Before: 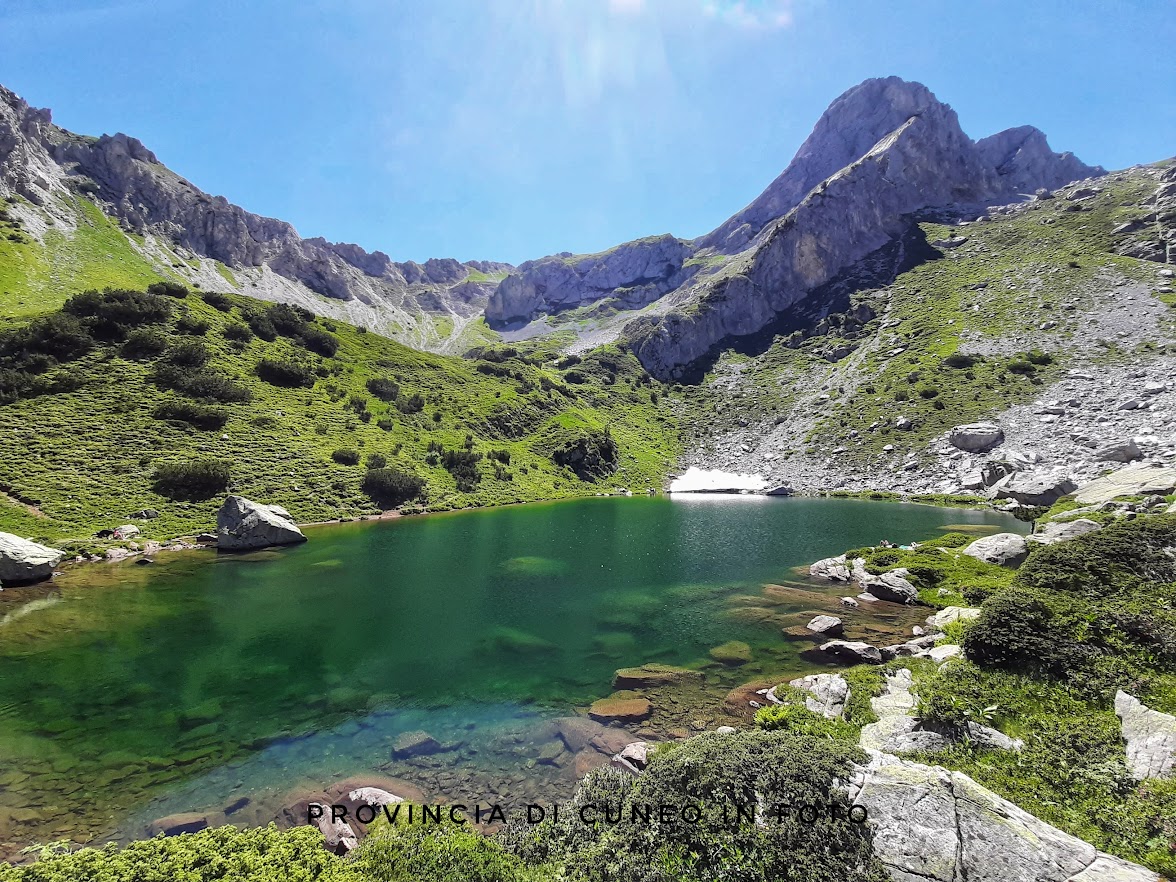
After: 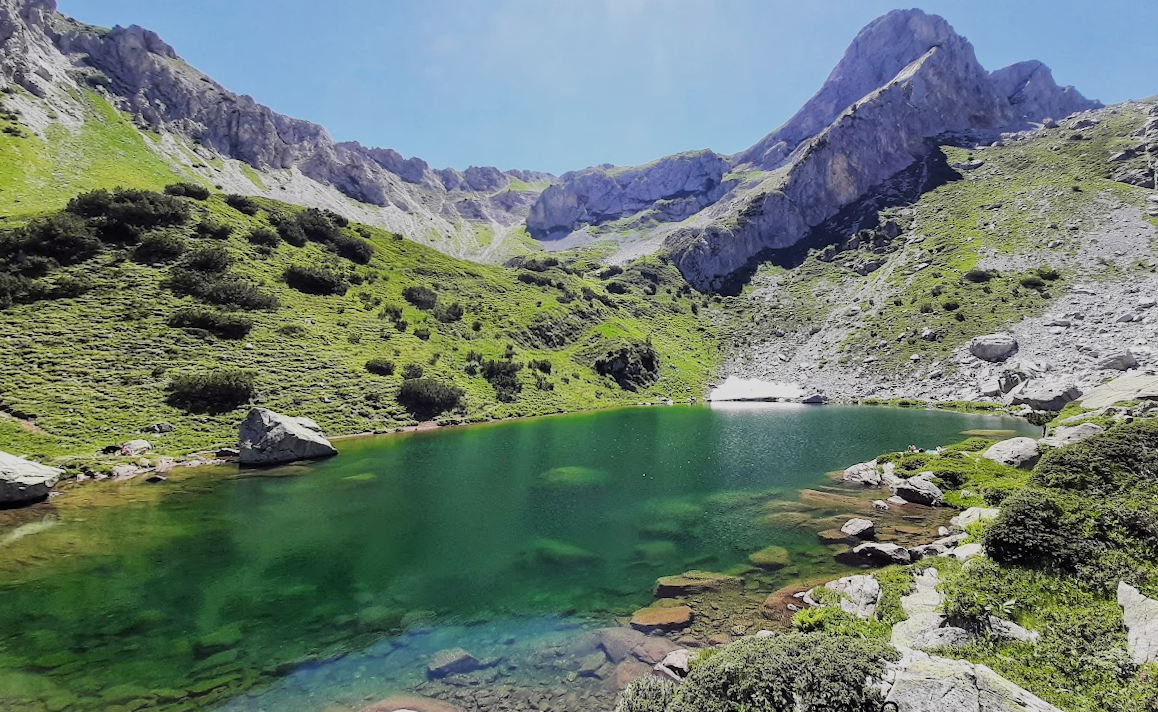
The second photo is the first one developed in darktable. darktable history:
filmic rgb: black relative exposure -16 EV, white relative exposure 6.12 EV, hardness 5.22
crop and rotate: top 5.609%, bottom 5.609%
exposure: exposure 0.3 EV, compensate highlight preservation false
rotate and perspective: rotation -0.013°, lens shift (vertical) -0.027, lens shift (horizontal) 0.178, crop left 0.016, crop right 0.989, crop top 0.082, crop bottom 0.918
